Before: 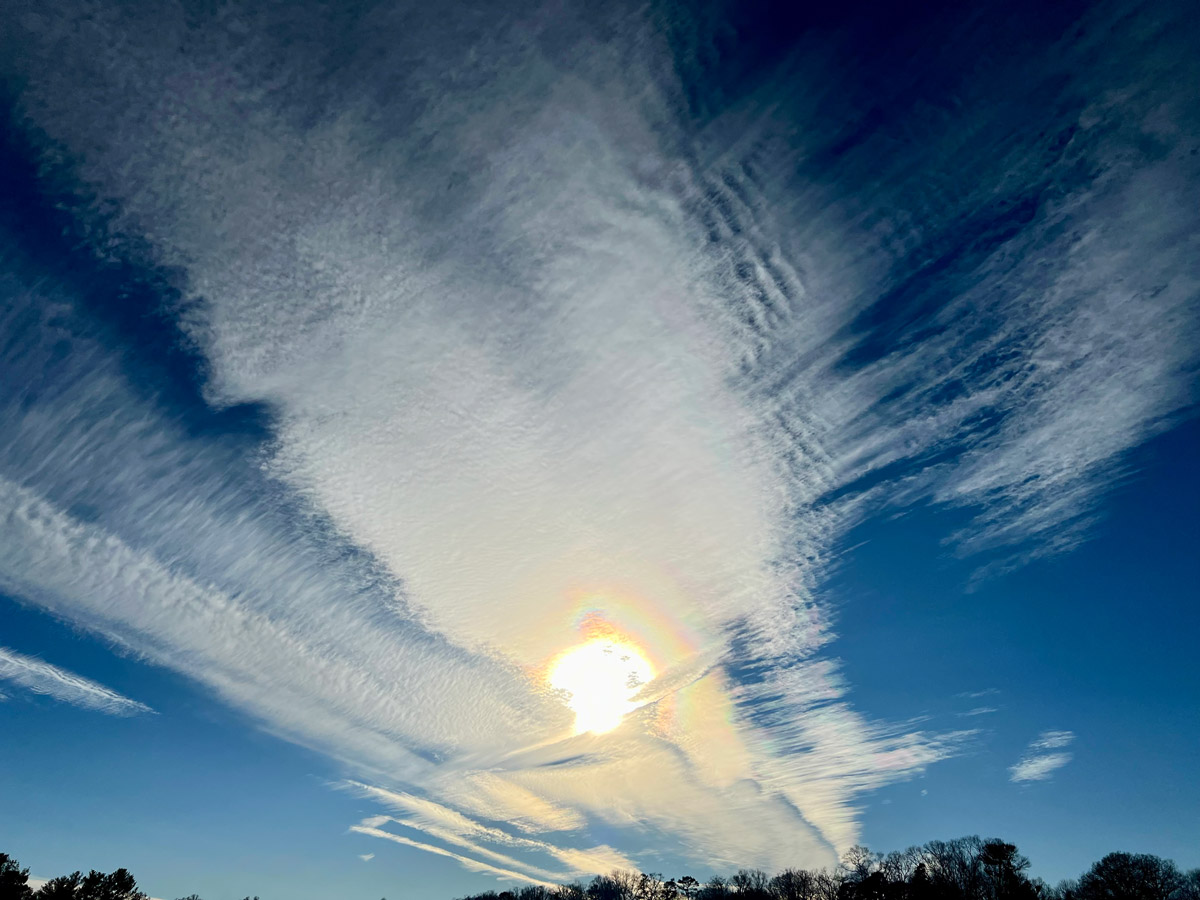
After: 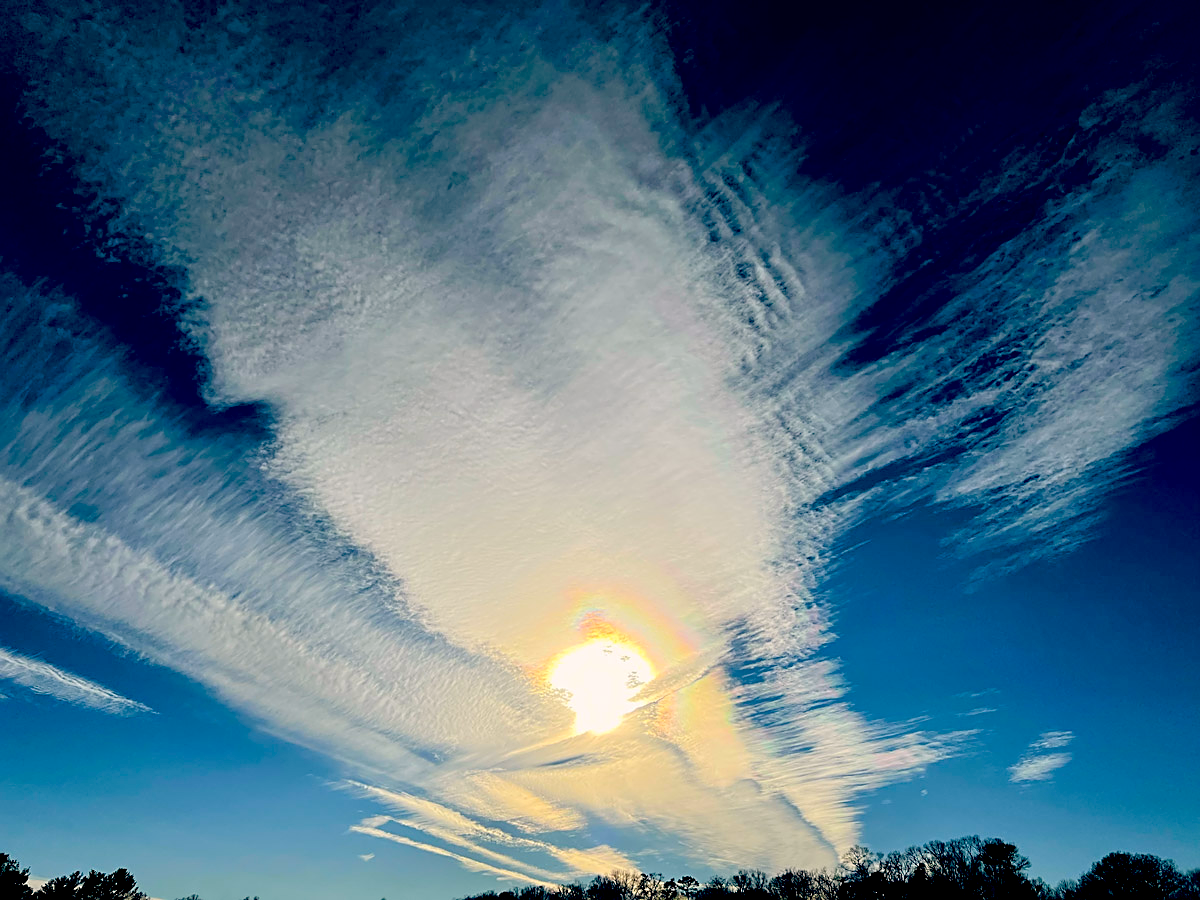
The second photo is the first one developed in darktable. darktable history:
color balance: lift [0.975, 0.993, 1, 1.015], gamma [1.1, 1, 1, 0.945], gain [1, 1.04, 1, 0.95]
color balance rgb: perceptual saturation grading › global saturation 25%, global vibrance 20%
sharpen: on, module defaults
